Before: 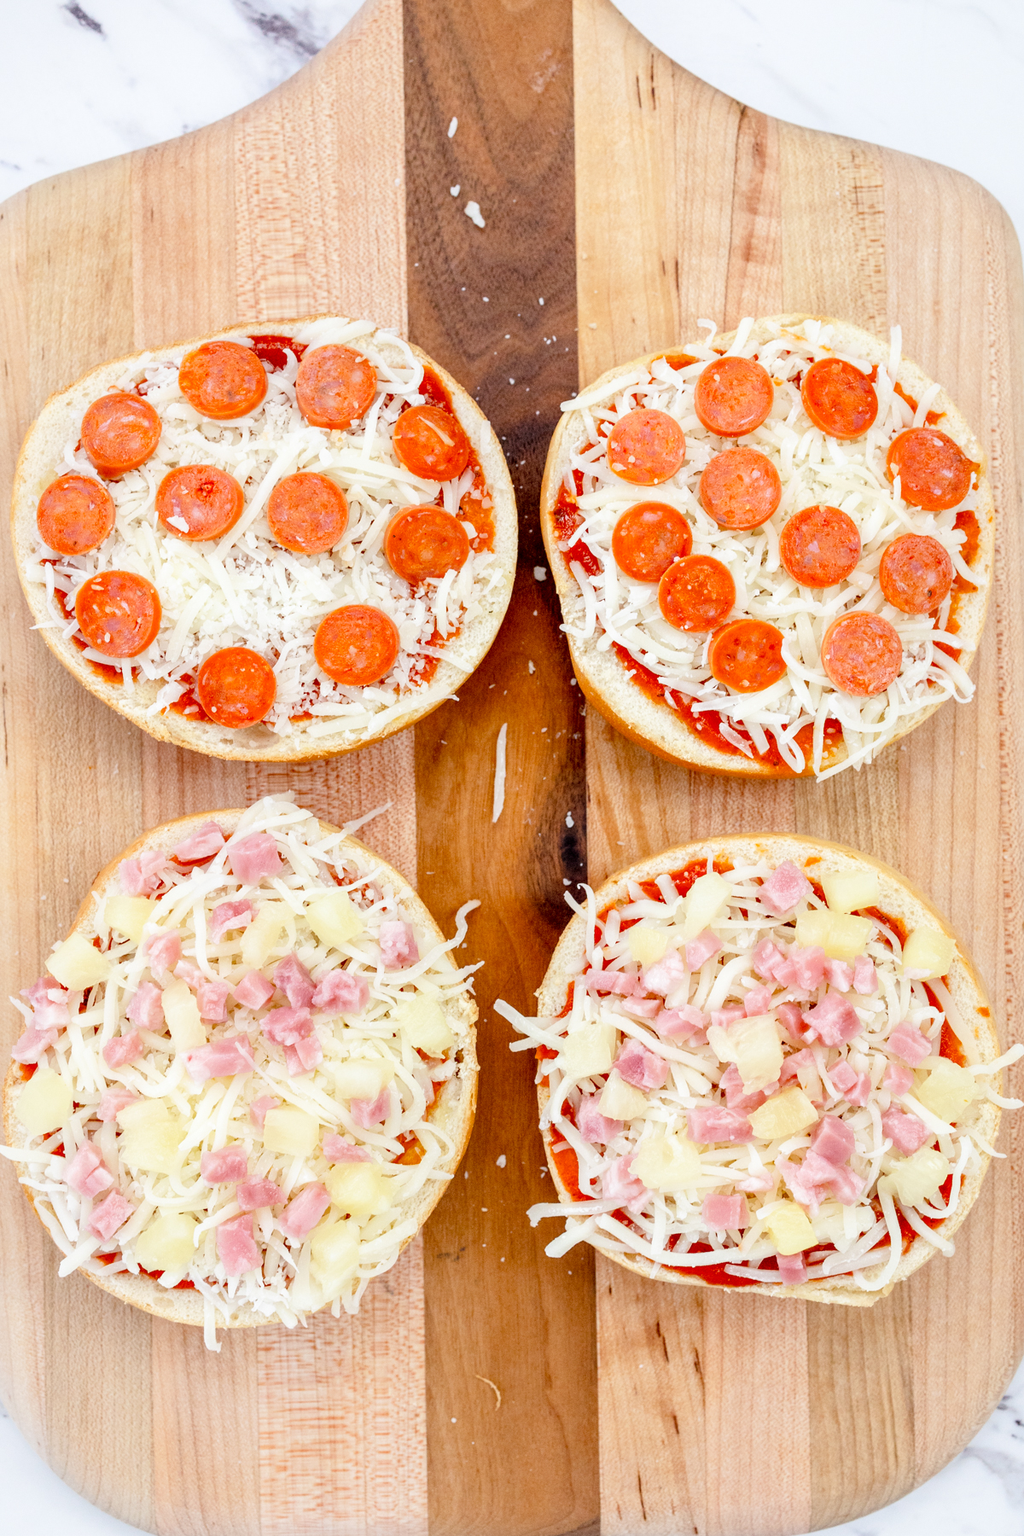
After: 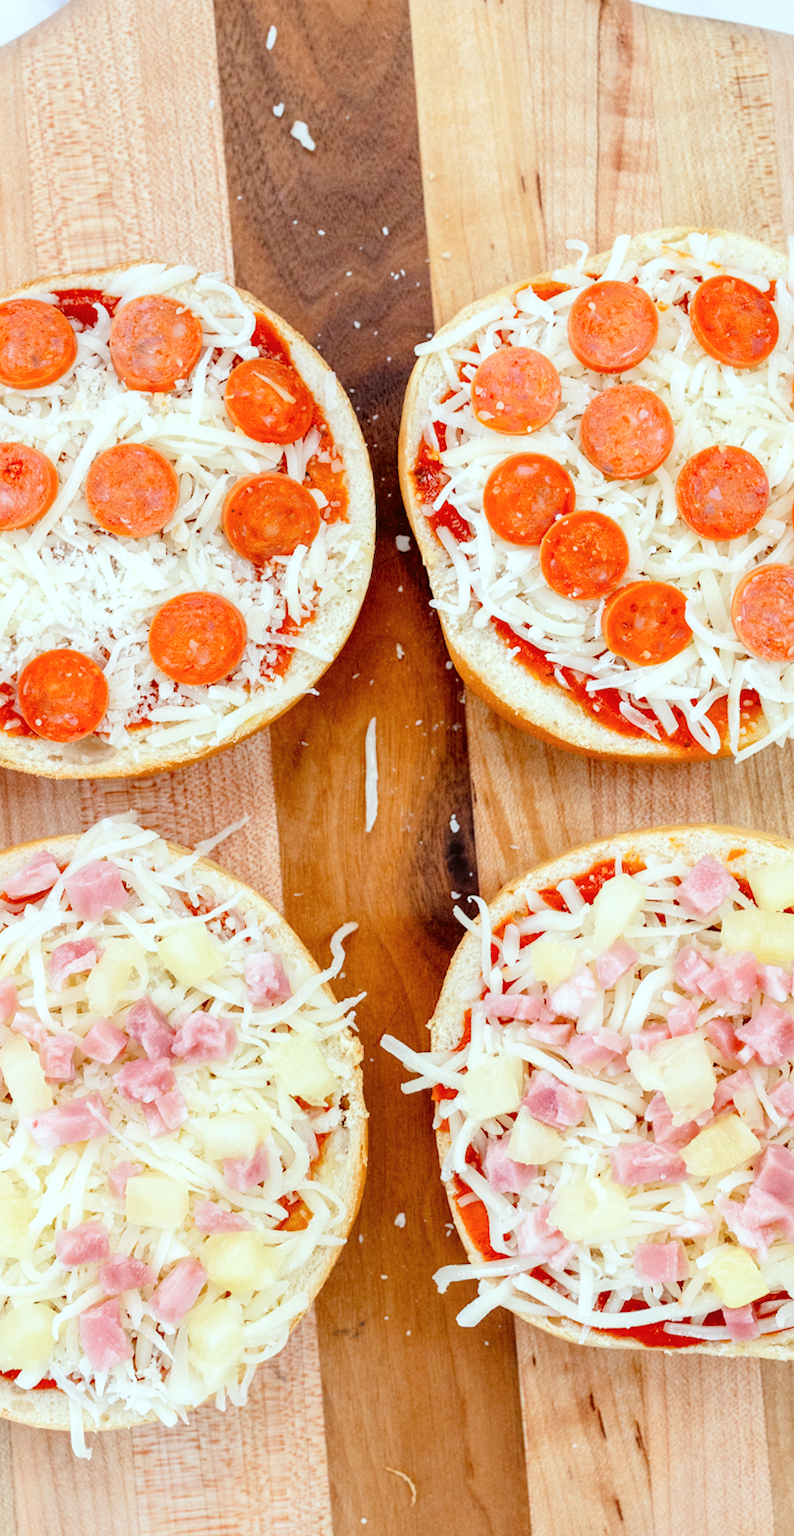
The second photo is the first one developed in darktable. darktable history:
crop and rotate: left 17.732%, right 15.423%
rotate and perspective: rotation -3.52°, crop left 0.036, crop right 0.964, crop top 0.081, crop bottom 0.919
exposure: black level correction -0.003, exposure 0.04 EV, compensate highlight preservation false
color correction: highlights a* -4.98, highlights b* -3.76, shadows a* 3.83, shadows b* 4.08
